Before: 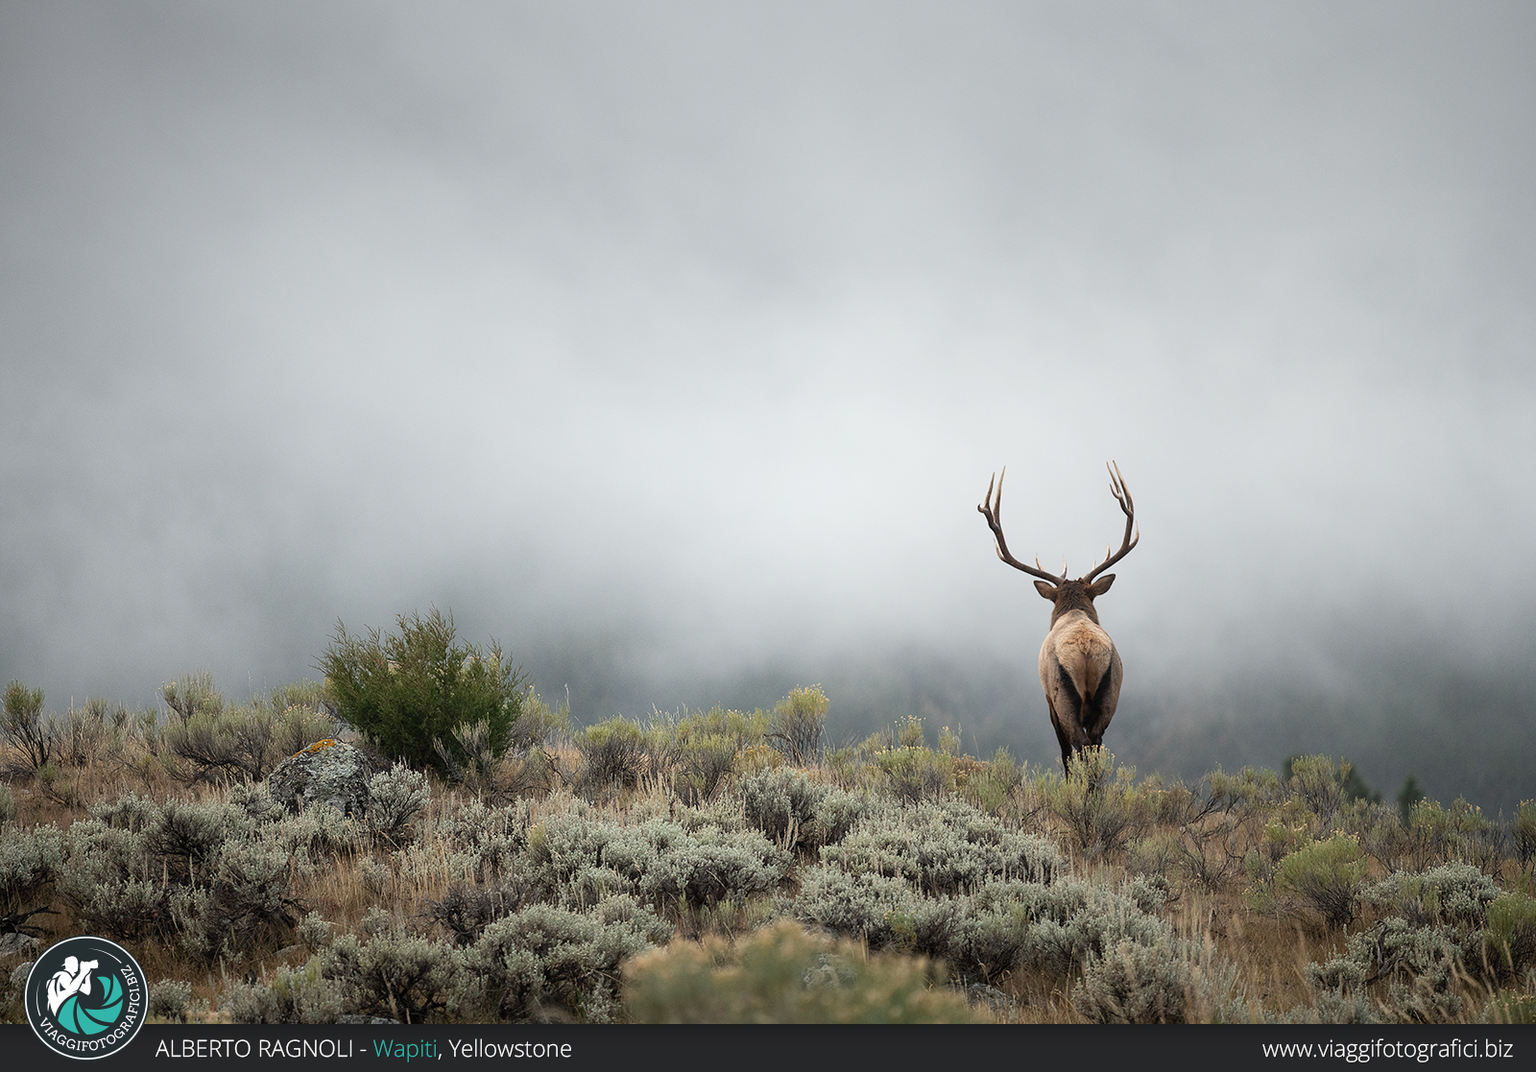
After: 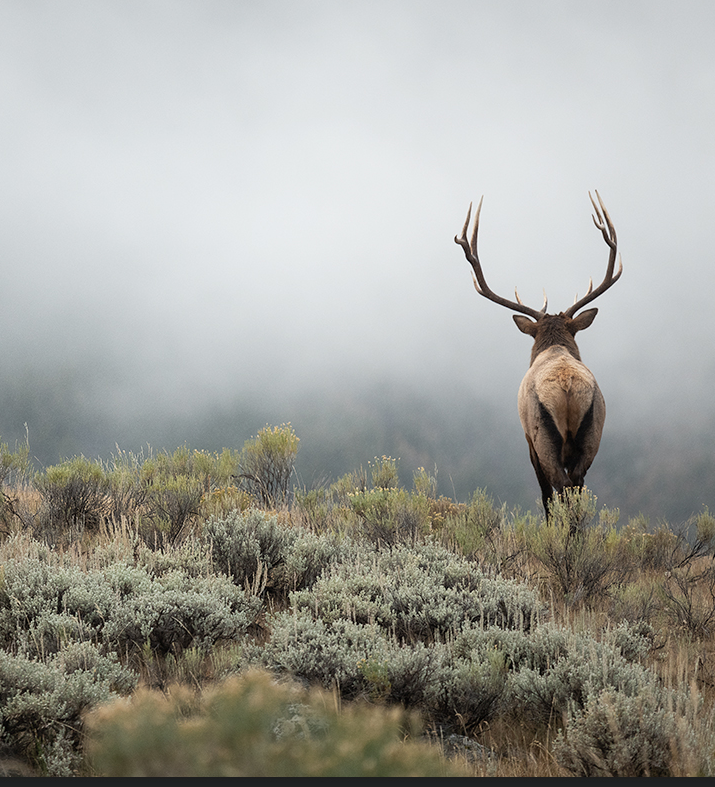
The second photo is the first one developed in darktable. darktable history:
crop: left 35.297%, top 26.022%, right 19.969%, bottom 3.451%
